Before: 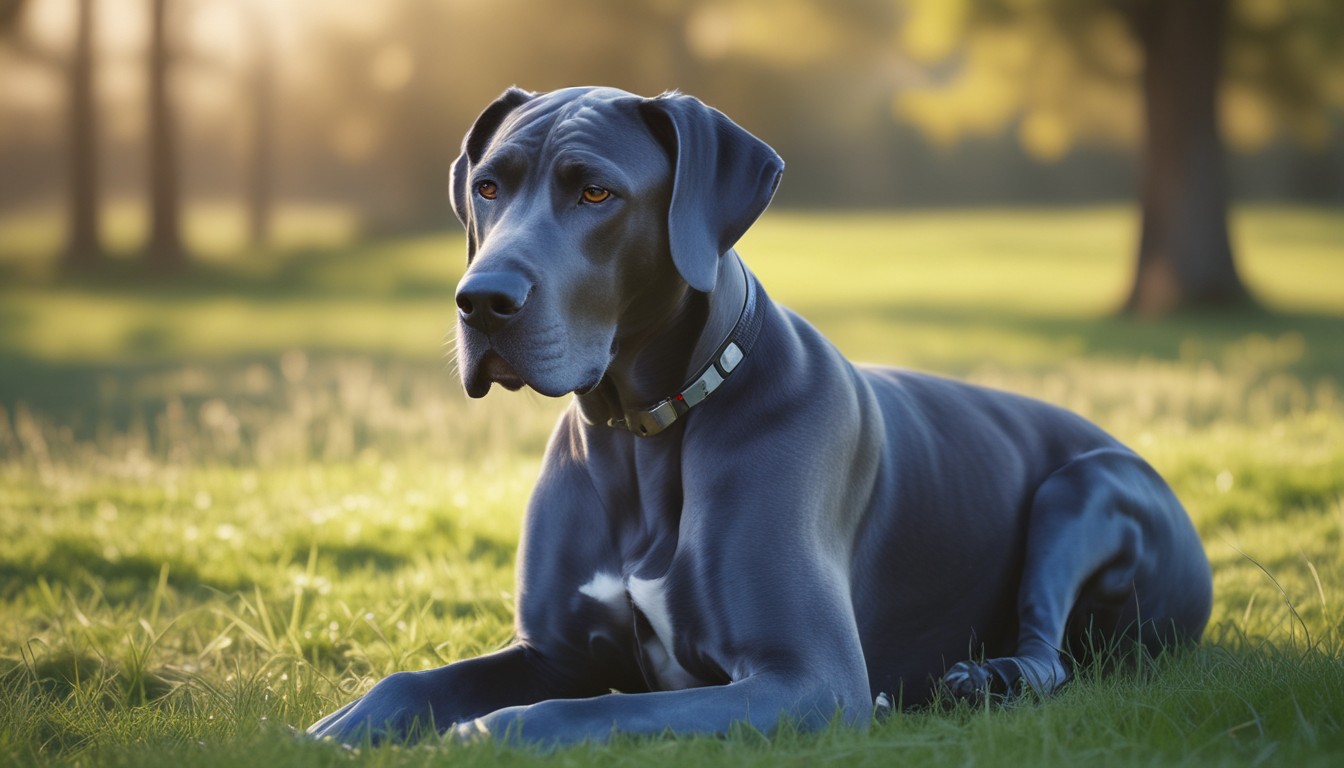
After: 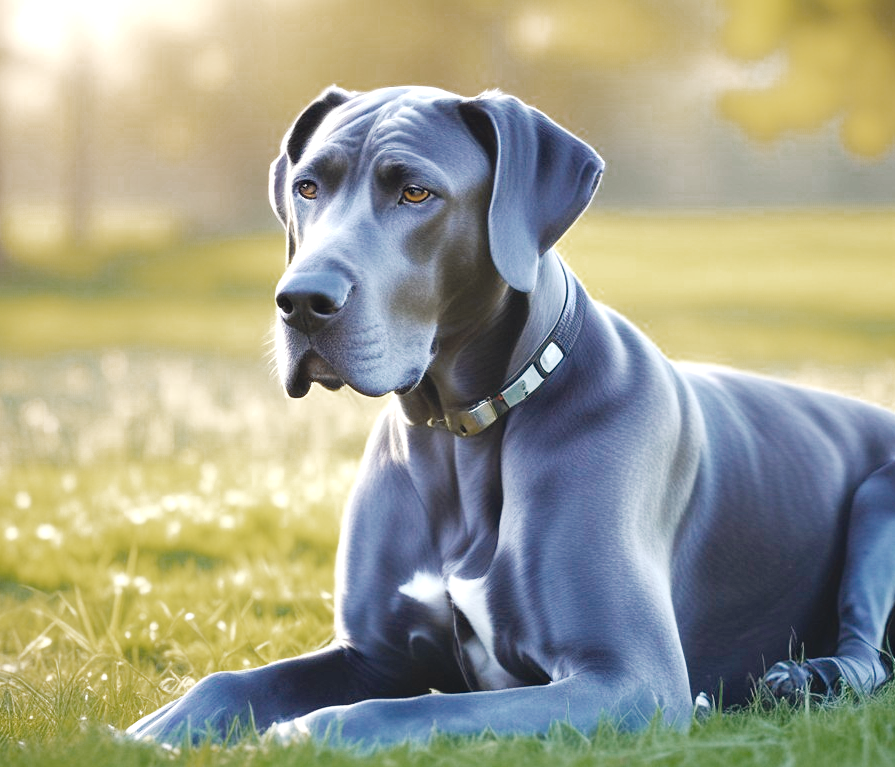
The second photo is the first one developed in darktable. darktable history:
crop and rotate: left 13.42%, right 19.93%
color zones: curves: ch0 [(0, 0.487) (0.241, 0.395) (0.434, 0.373) (0.658, 0.412) (0.838, 0.487)]; ch1 [(0, 0) (0.053, 0.053) (0.211, 0.202) (0.579, 0.259) (0.781, 0.241)]
color balance rgb: power › hue 316.09°, global offset › chroma 0.125%, global offset › hue 253.91°, linear chroma grading › global chroma 41.359%, perceptual saturation grading › global saturation 17.455%, perceptual brilliance grading › global brilliance 12.395%
tone curve: curves: ch0 [(0, 0) (0.003, 0.011) (0.011, 0.014) (0.025, 0.023) (0.044, 0.035) (0.069, 0.047) (0.1, 0.065) (0.136, 0.098) (0.177, 0.139) (0.224, 0.214) (0.277, 0.306) (0.335, 0.392) (0.399, 0.484) (0.468, 0.584) (0.543, 0.68) (0.623, 0.772) (0.709, 0.847) (0.801, 0.905) (0.898, 0.951) (1, 1)], preserve colors none
exposure: exposure 0.92 EV, compensate highlight preservation false
